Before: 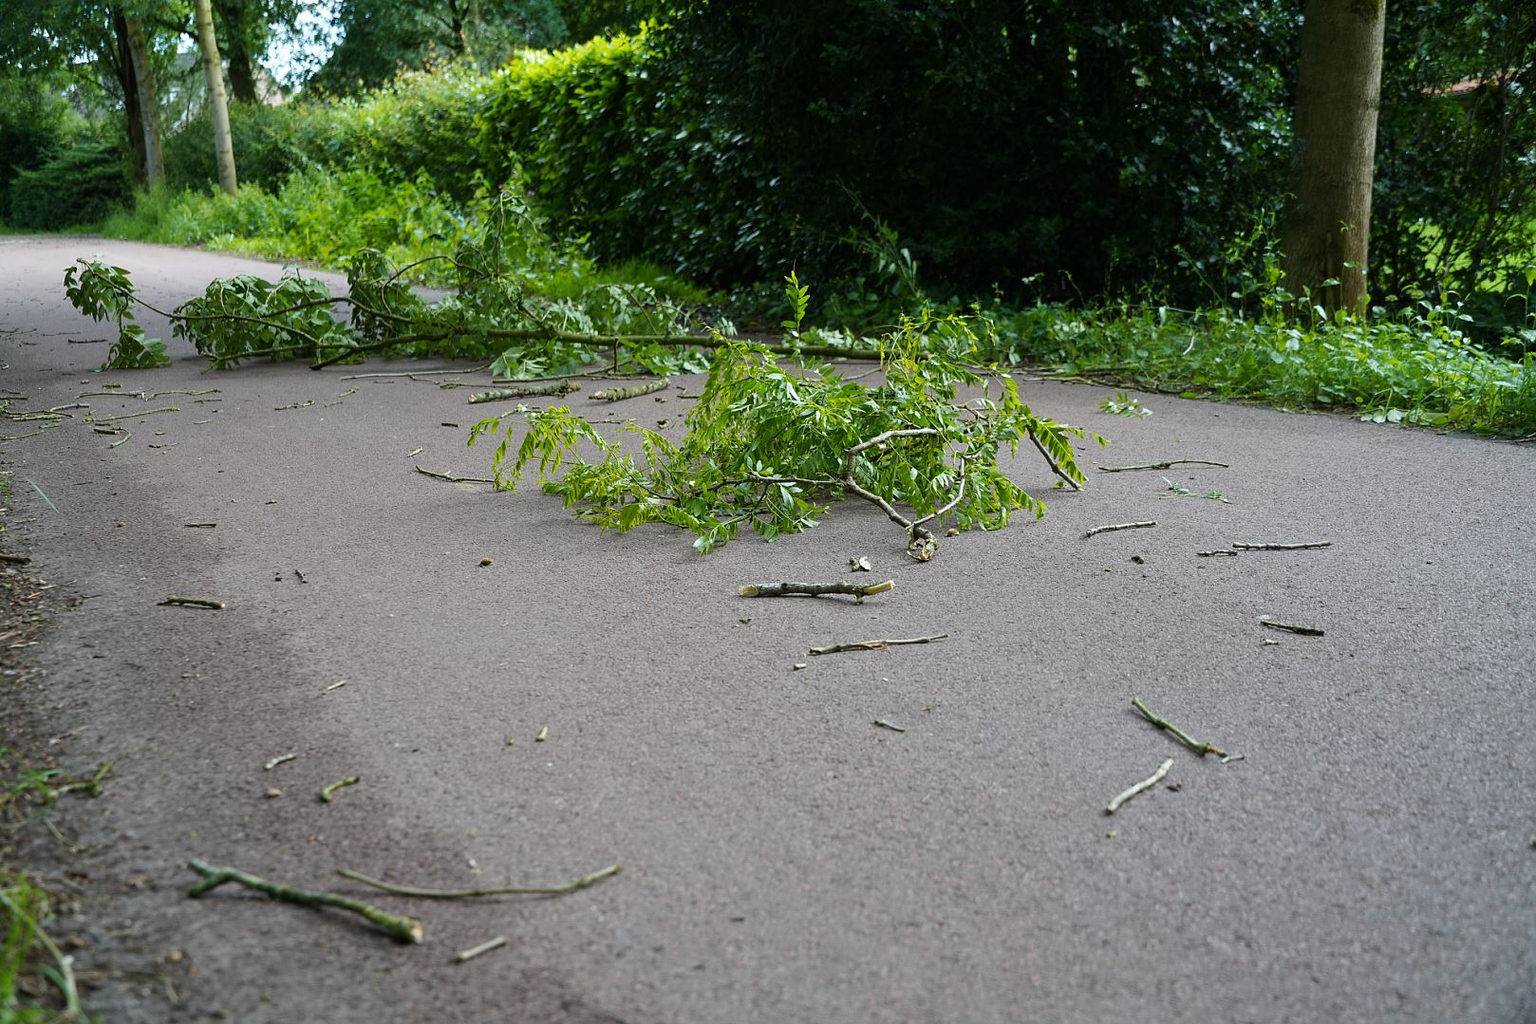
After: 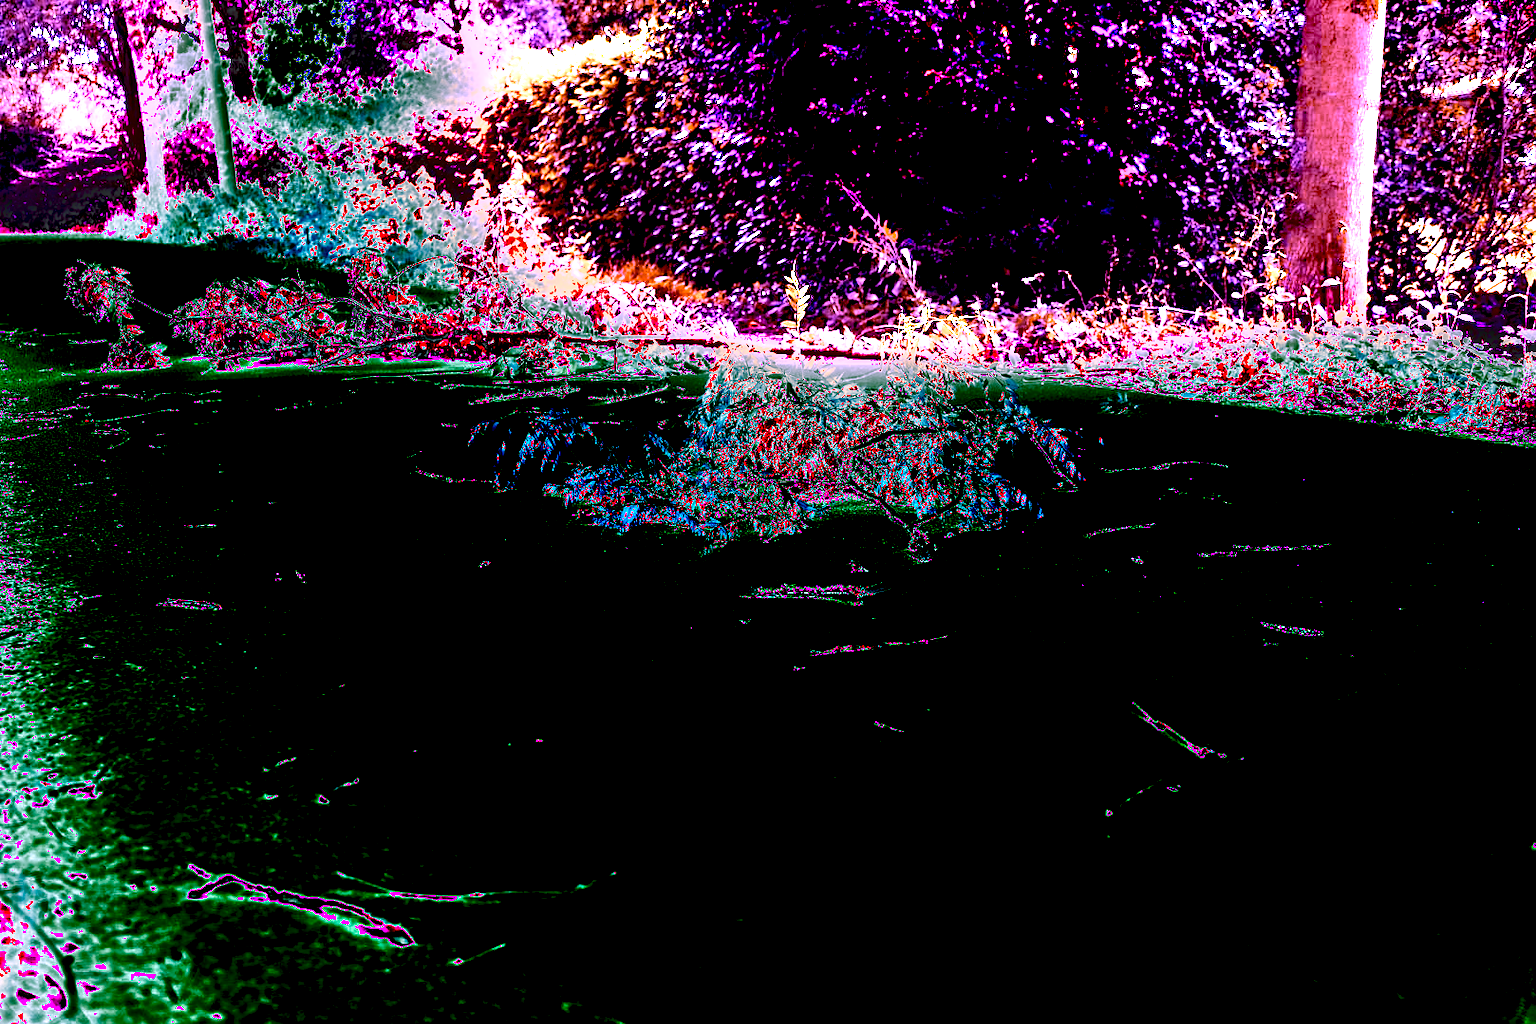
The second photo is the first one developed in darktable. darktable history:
exposure: black level correction 0.056, compensate highlight preservation false
white balance: red 8, blue 8
shadows and highlights: soften with gaussian
color correction: highlights a* -12.64, highlights b* -18.1, saturation 0.7
